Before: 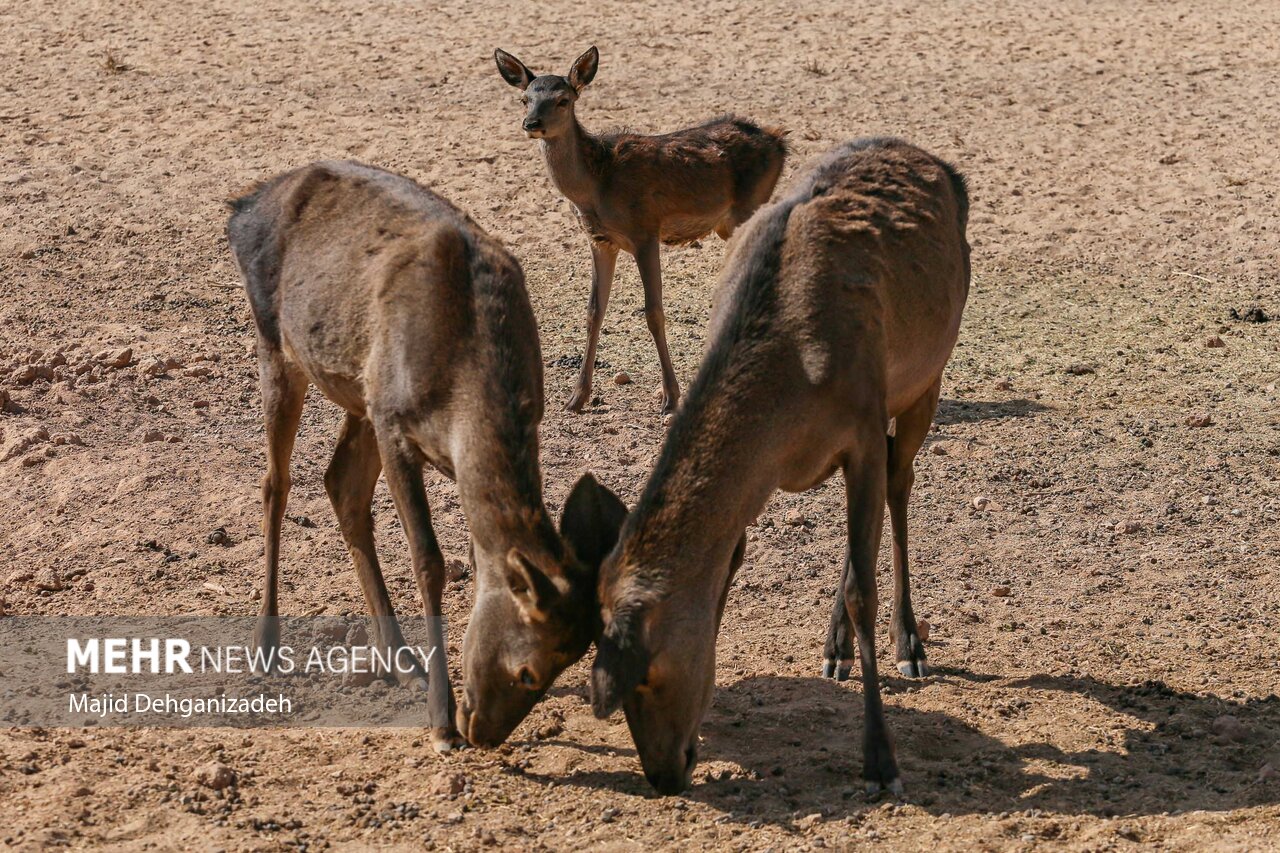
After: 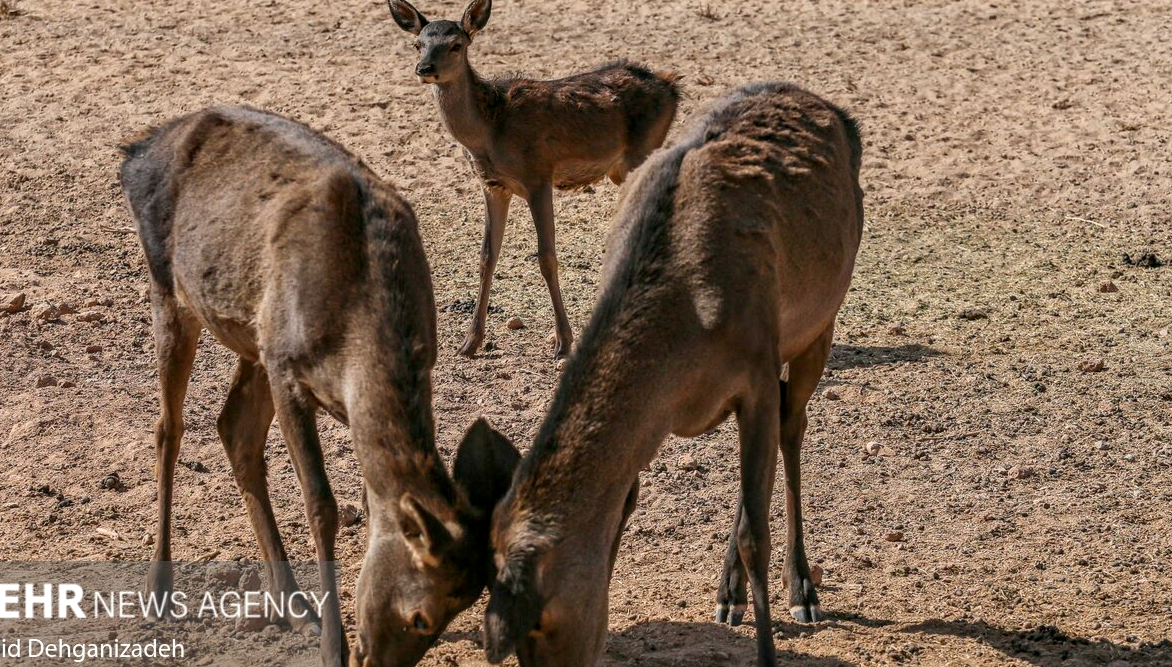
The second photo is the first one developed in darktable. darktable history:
crop: left 8.399%, top 6.549%, bottom 15.248%
local contrast: on, module defaults
